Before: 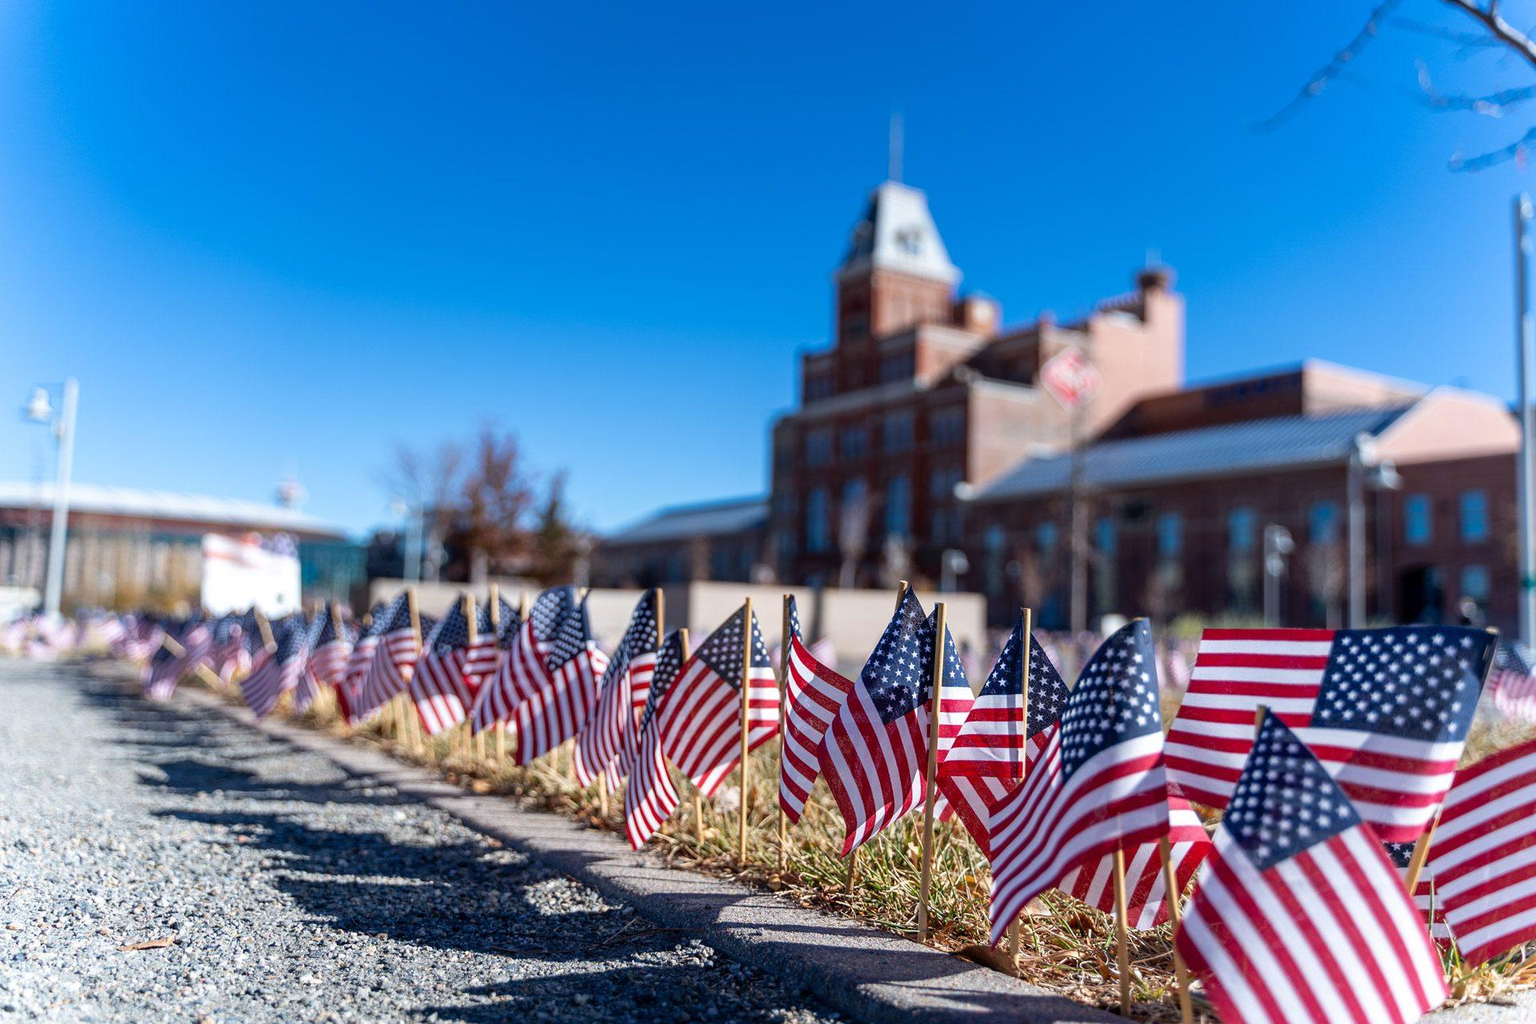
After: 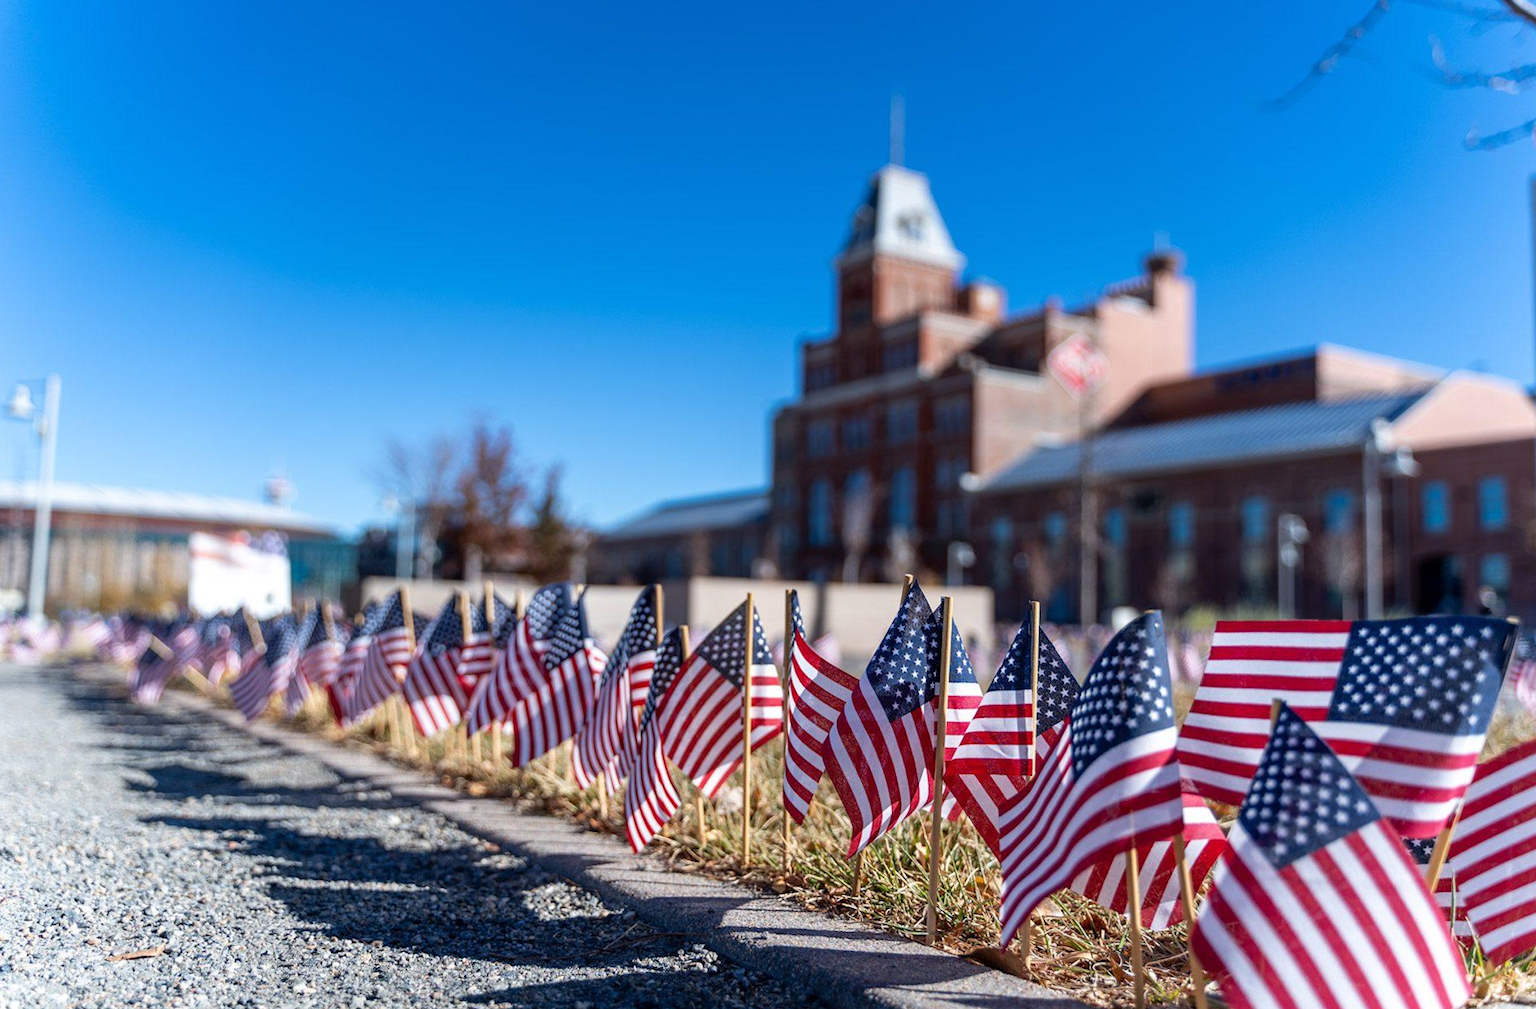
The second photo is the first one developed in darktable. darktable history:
crop and rotate: angle -0.5°
color balance: mode lift, gamma, gain (sRGB)
rotate and perspective: rotation -1°, crop left 0.011, crop right 0.989, crop top 0.025, crop bottom 0.975
